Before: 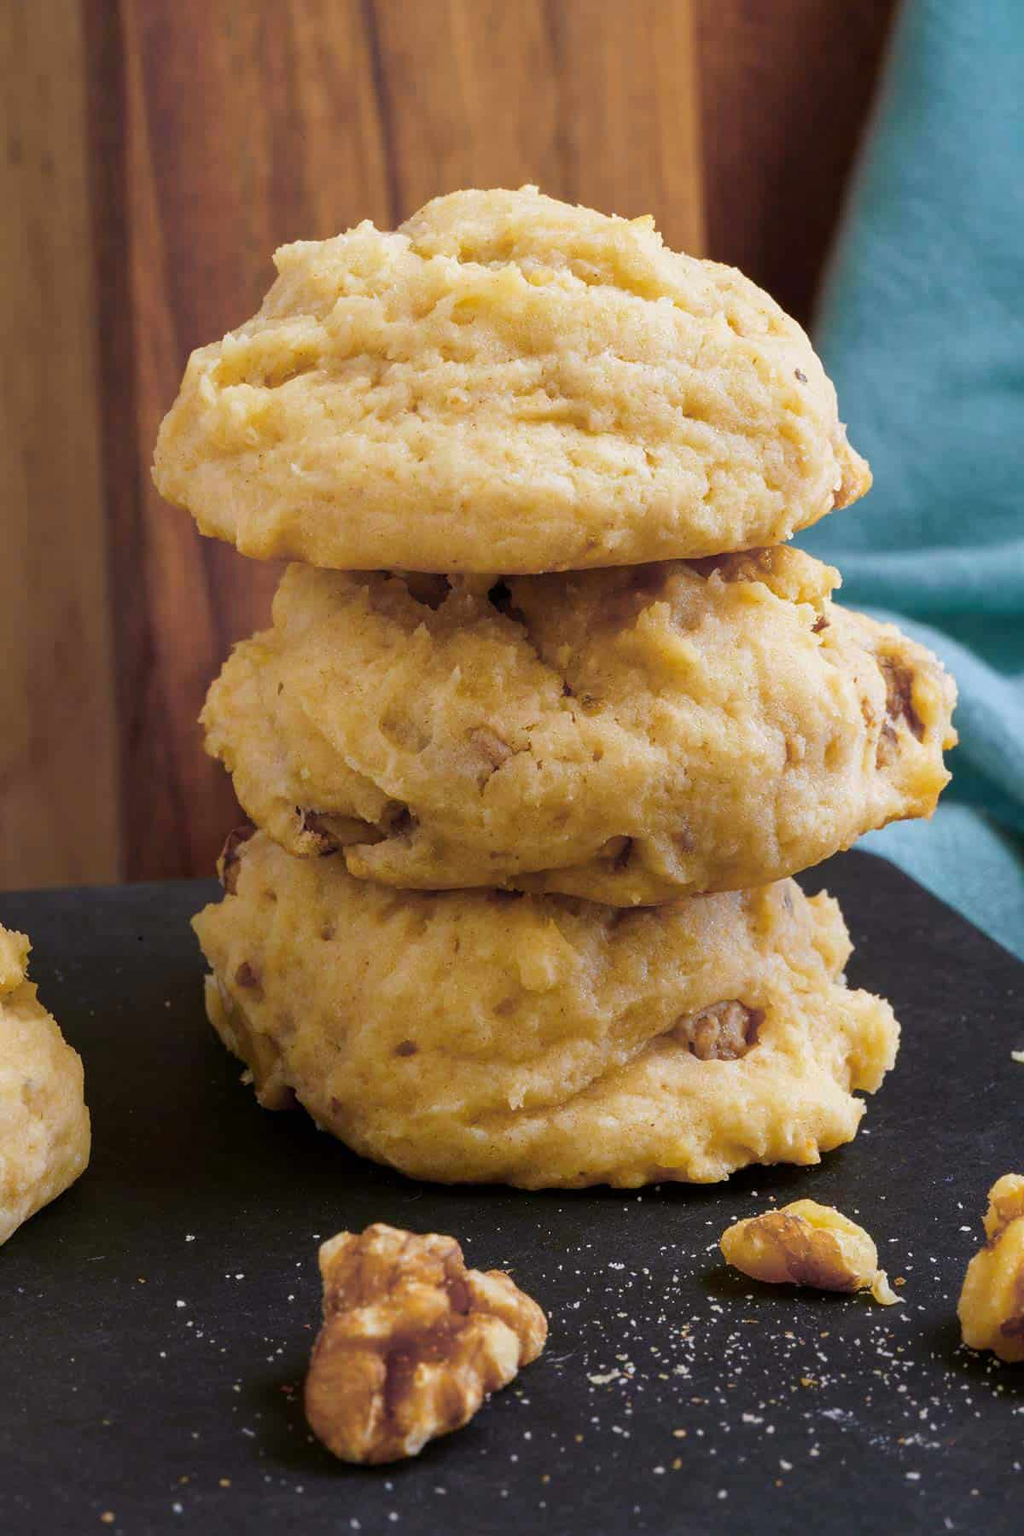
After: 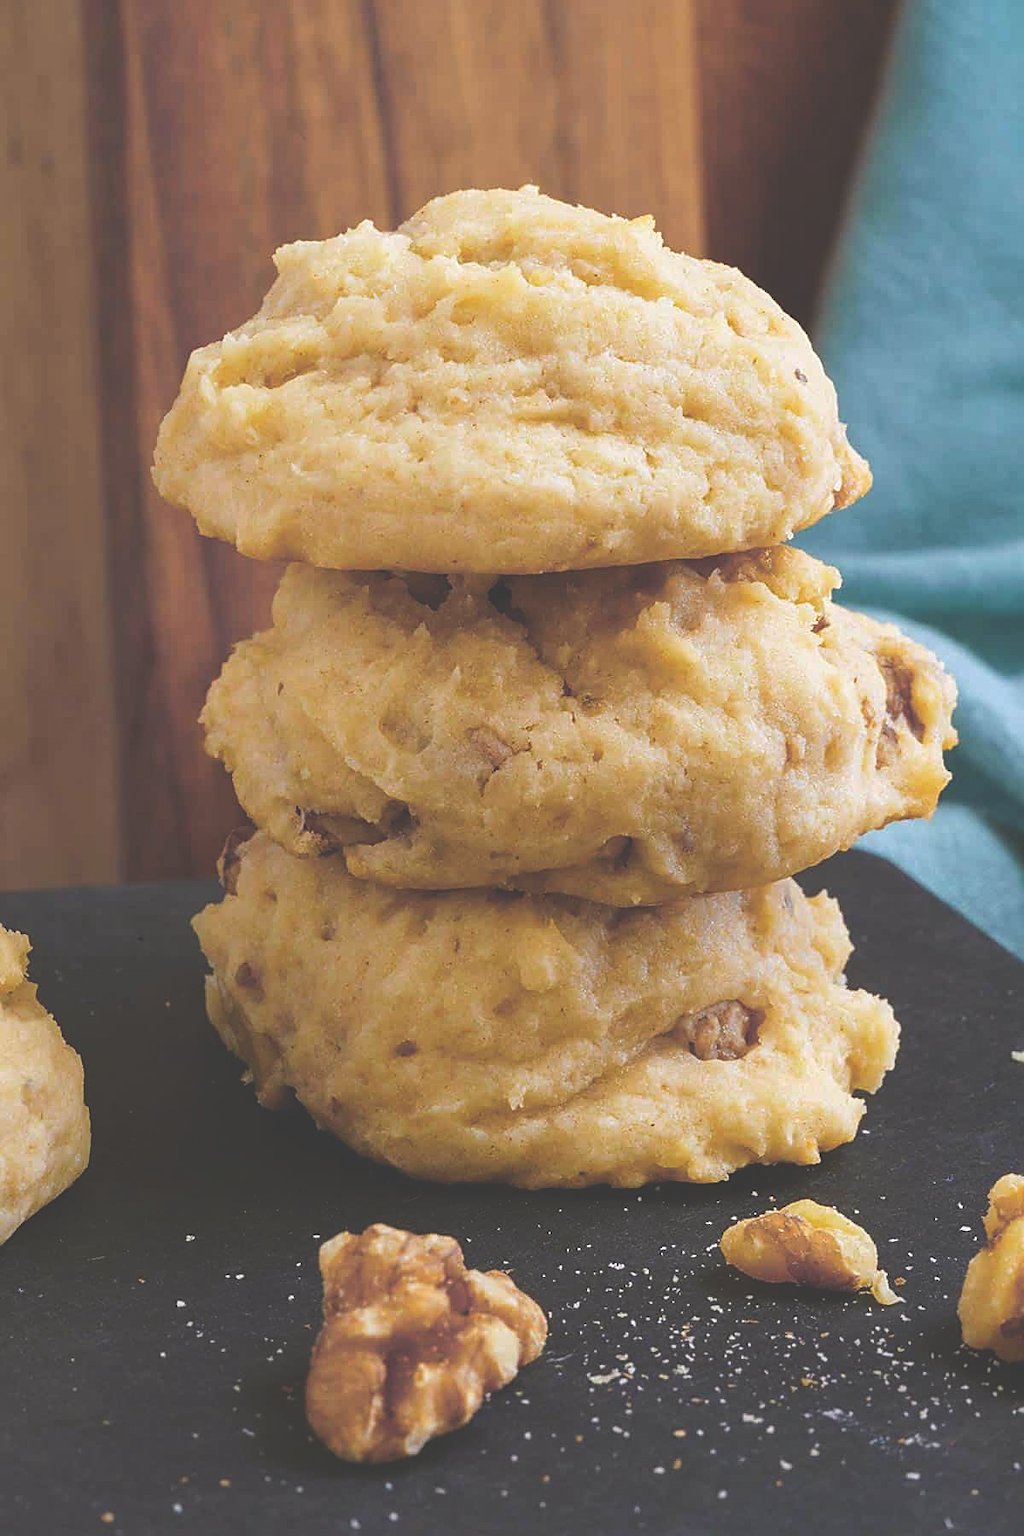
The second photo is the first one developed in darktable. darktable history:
sharpen: on, module defaults
exposure: black level correction -0.041, exposure 0.064 EV, compensate highlight preservation false
